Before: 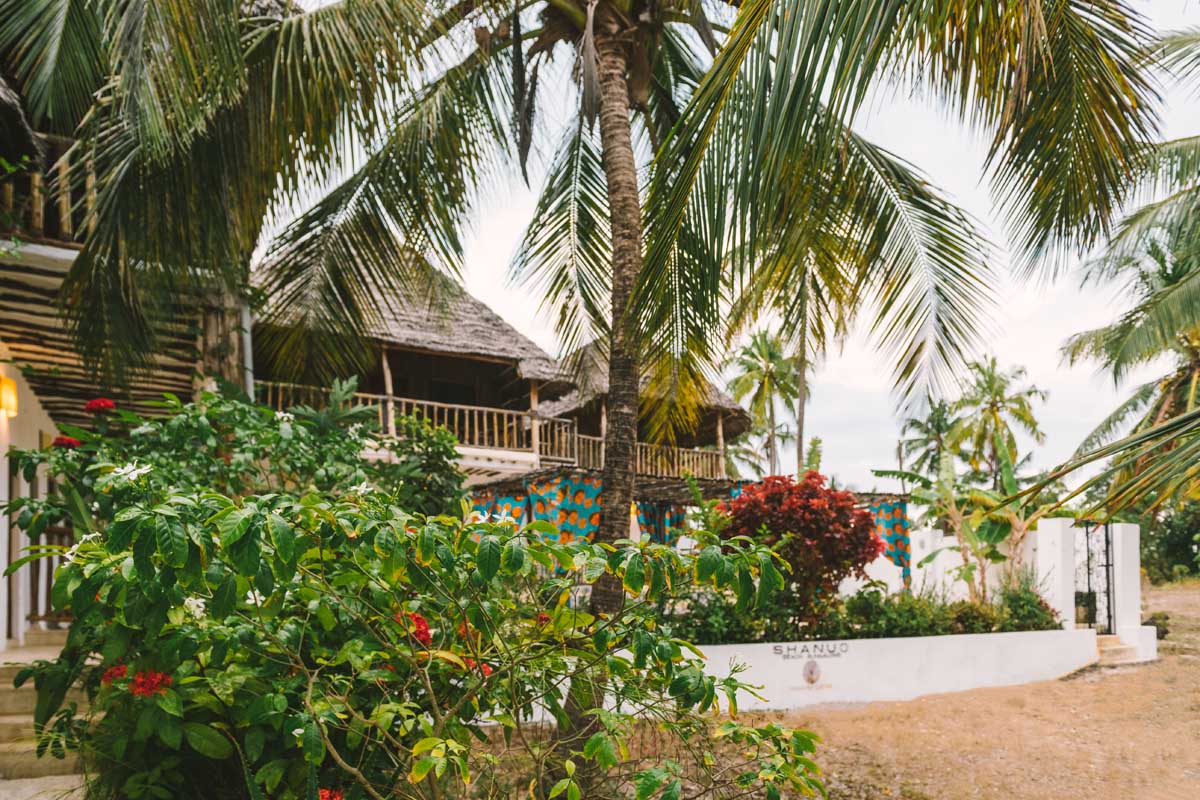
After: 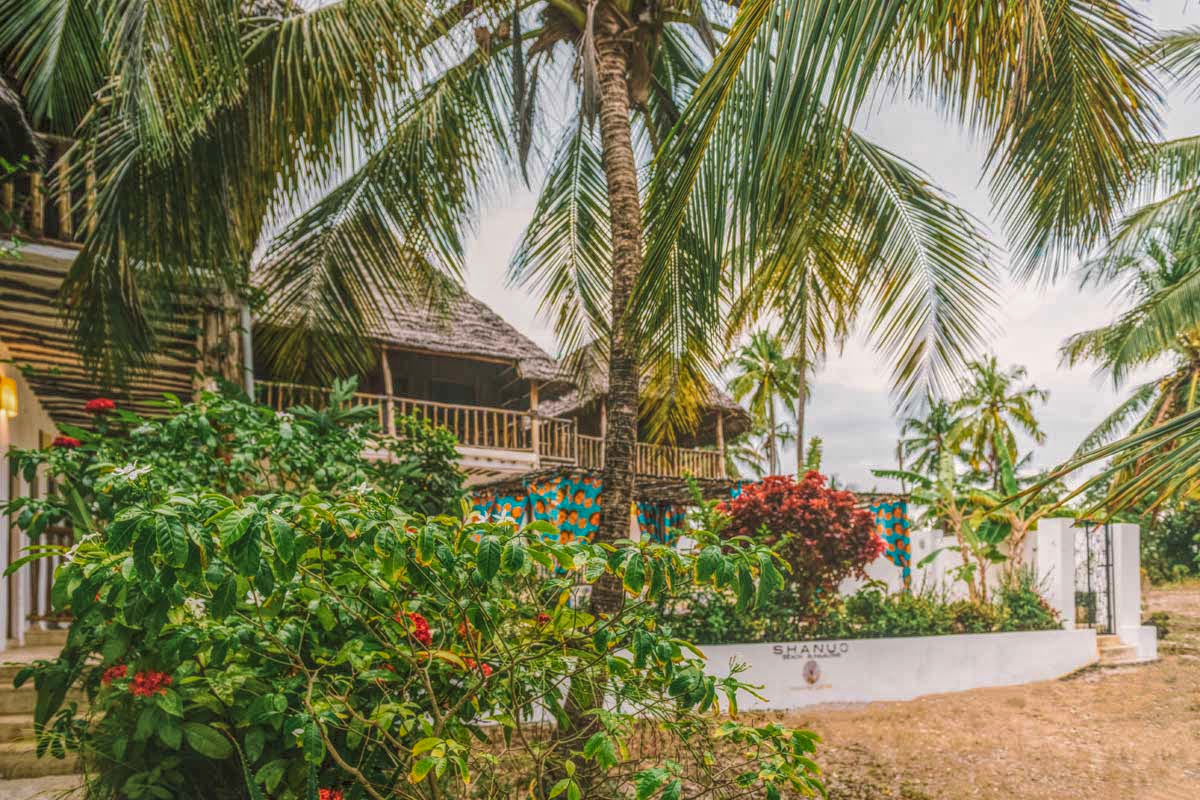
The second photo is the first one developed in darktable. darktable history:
velvia: on, module defaults
local contrast: highlights 20%, shadows 30%, detail 200%, midtone range 0.2
